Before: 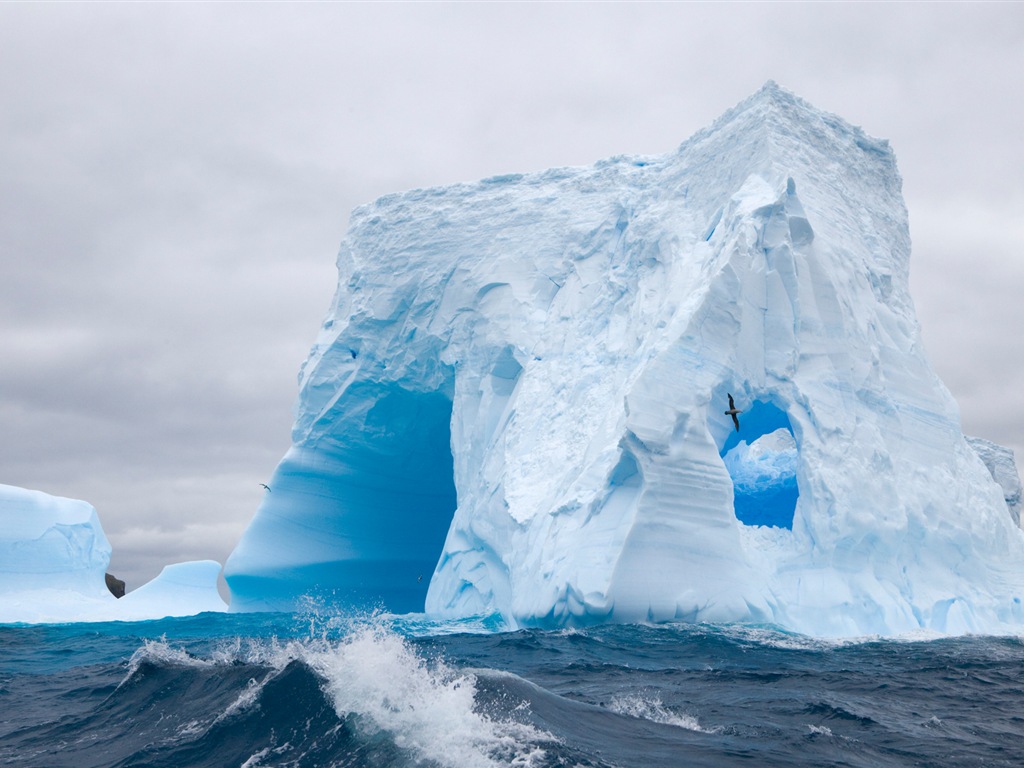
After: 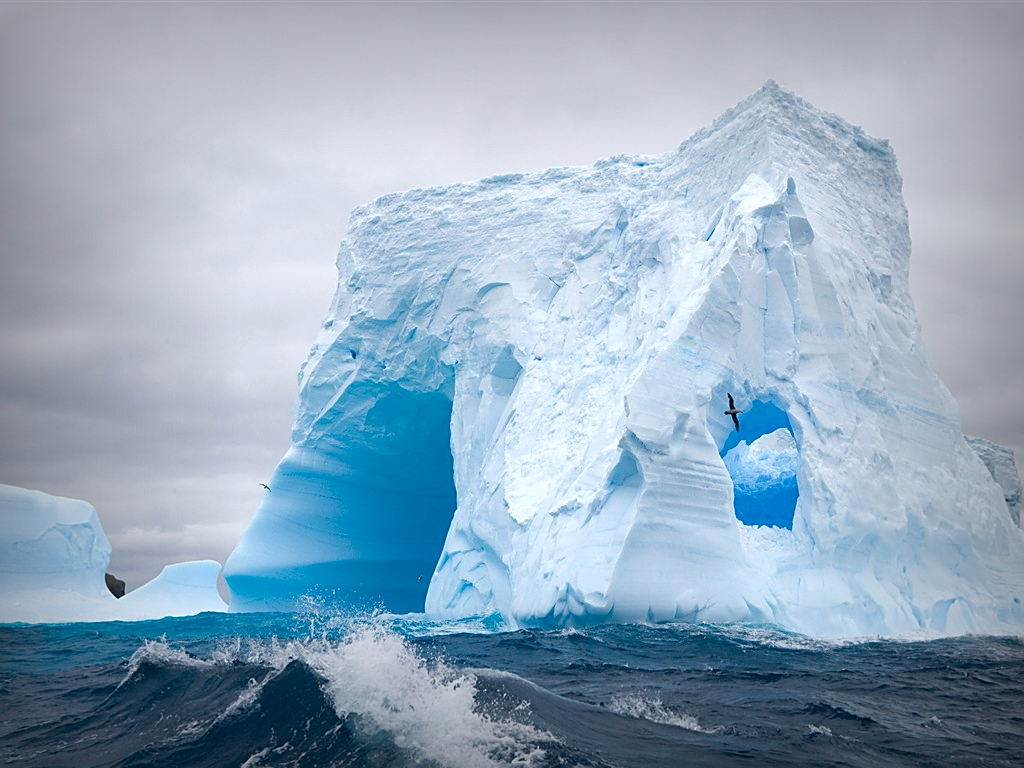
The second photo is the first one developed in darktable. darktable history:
local contrast: mode bilateral grid, contrast 100, coarseness 100, detail 108%, midtone range 0.2
vignetting: fall-off start 53.2%, brightness -0.594, saturation 0, automatic ratio true, width/height ratio 1.313, shape 0.22, unbound false
exposure: exposure 0.15 EV, compensate highlight preservation false
sharpen: on, module defaults
